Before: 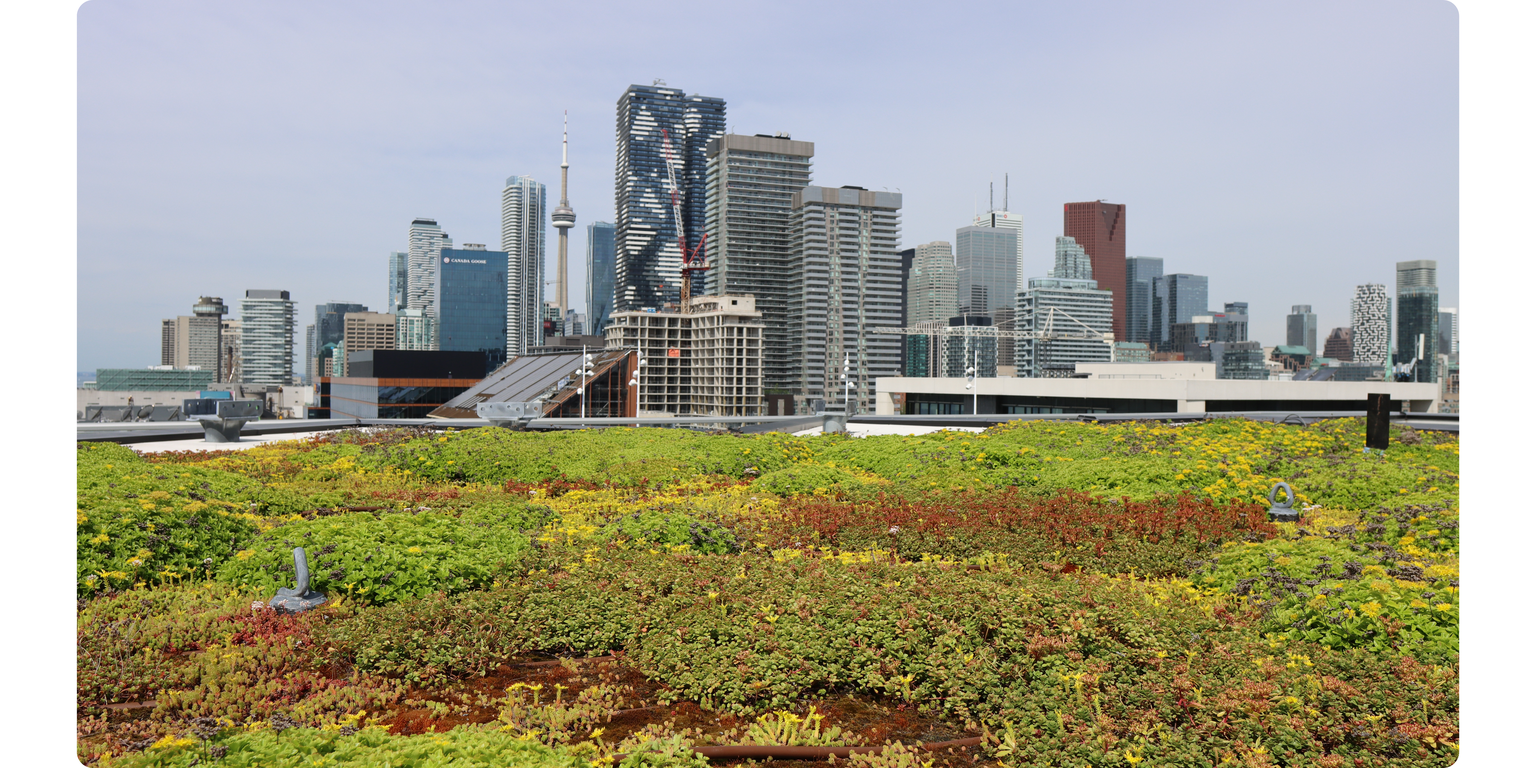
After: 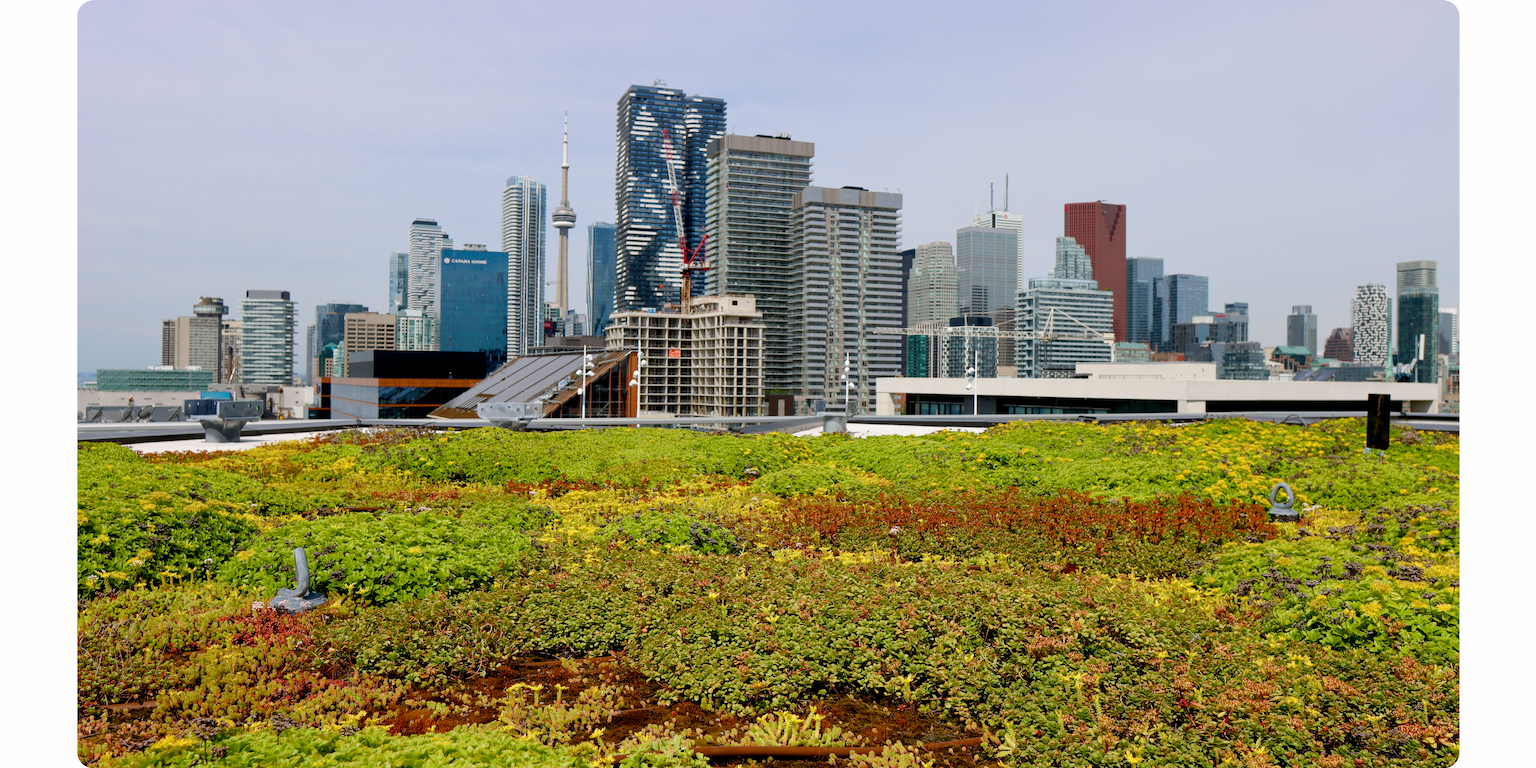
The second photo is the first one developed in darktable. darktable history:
color balance rgb: highlights gain › chroma 0.225%, highlights gain › hue 331.45°, global offset › luminance -1.022%, perceptual saturation grading › global saturation 14.4%, perceptual saturation grading › highlights -30.55%, perceptual saturation grading › shadows 50.675%, global vibrance 25.035%
tone equalizer: edges refinement/feathering 500, mask exposure compensation -1.57 EV, preserve details no
